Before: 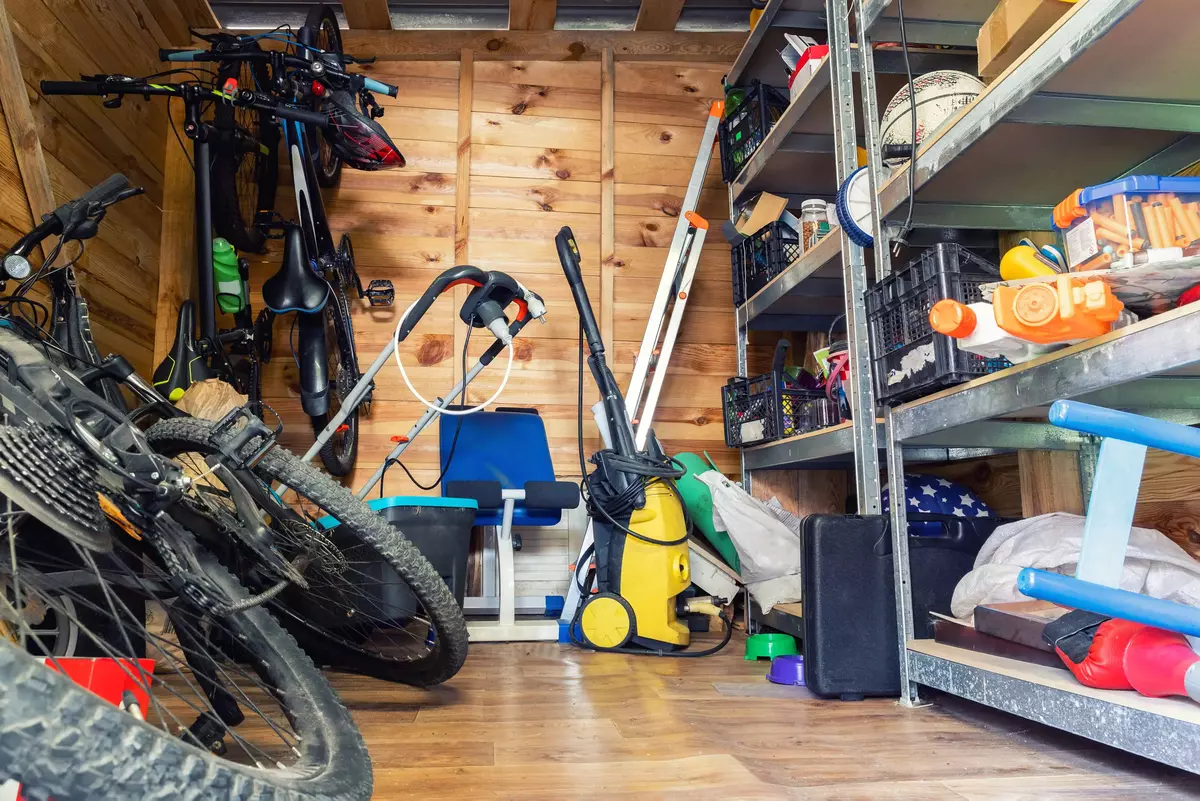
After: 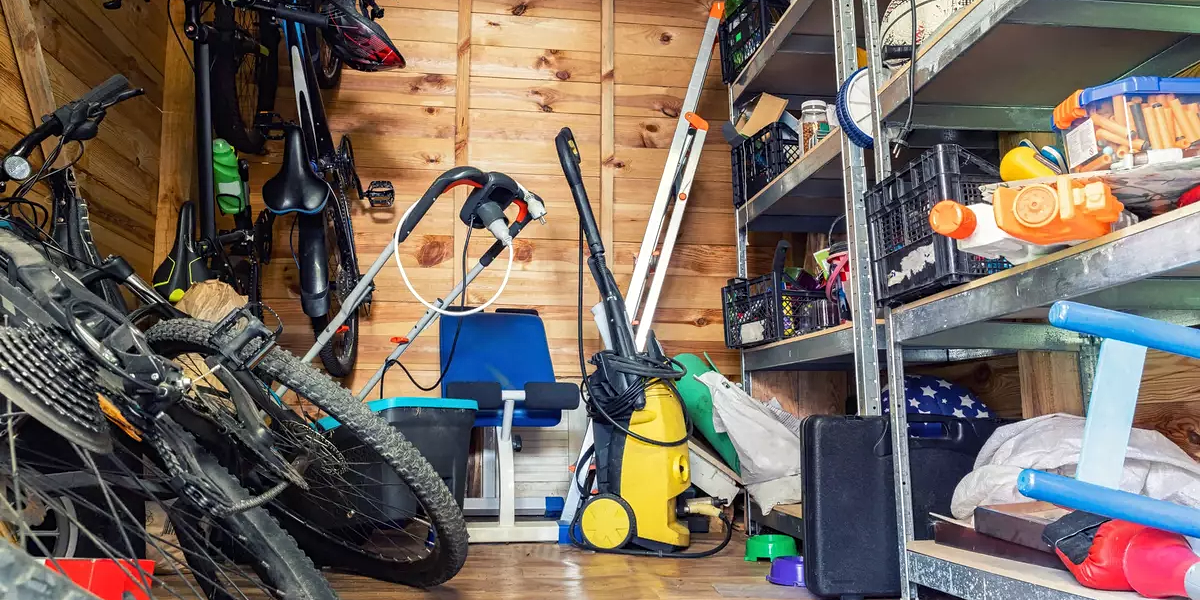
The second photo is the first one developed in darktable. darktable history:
crop and rotate: top 12.5%, bottom 12.5%
contrast equalizer: y [[0.5, 0.5, 0.5, 0.512, 0.552, 0.62], [0.5 ×6], [0.5 ×4, 0.504, 0.553], [0 ×6], [0 ×6]]
